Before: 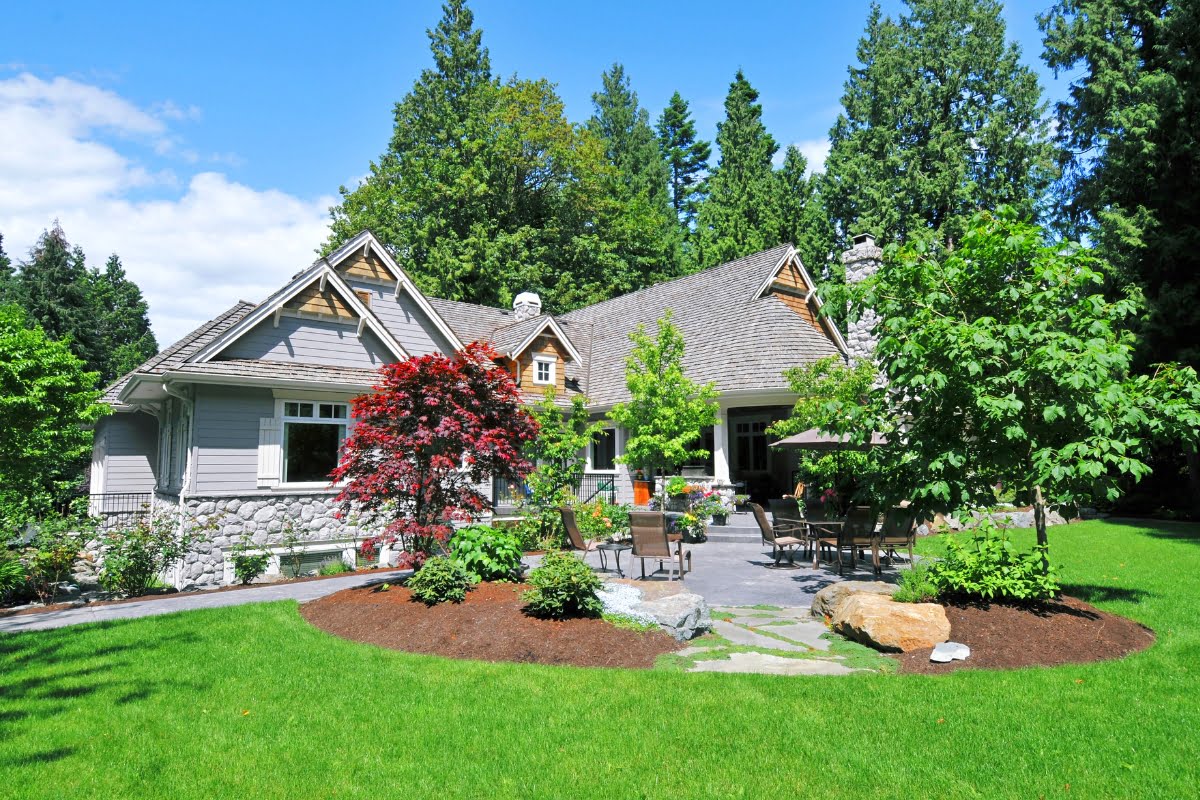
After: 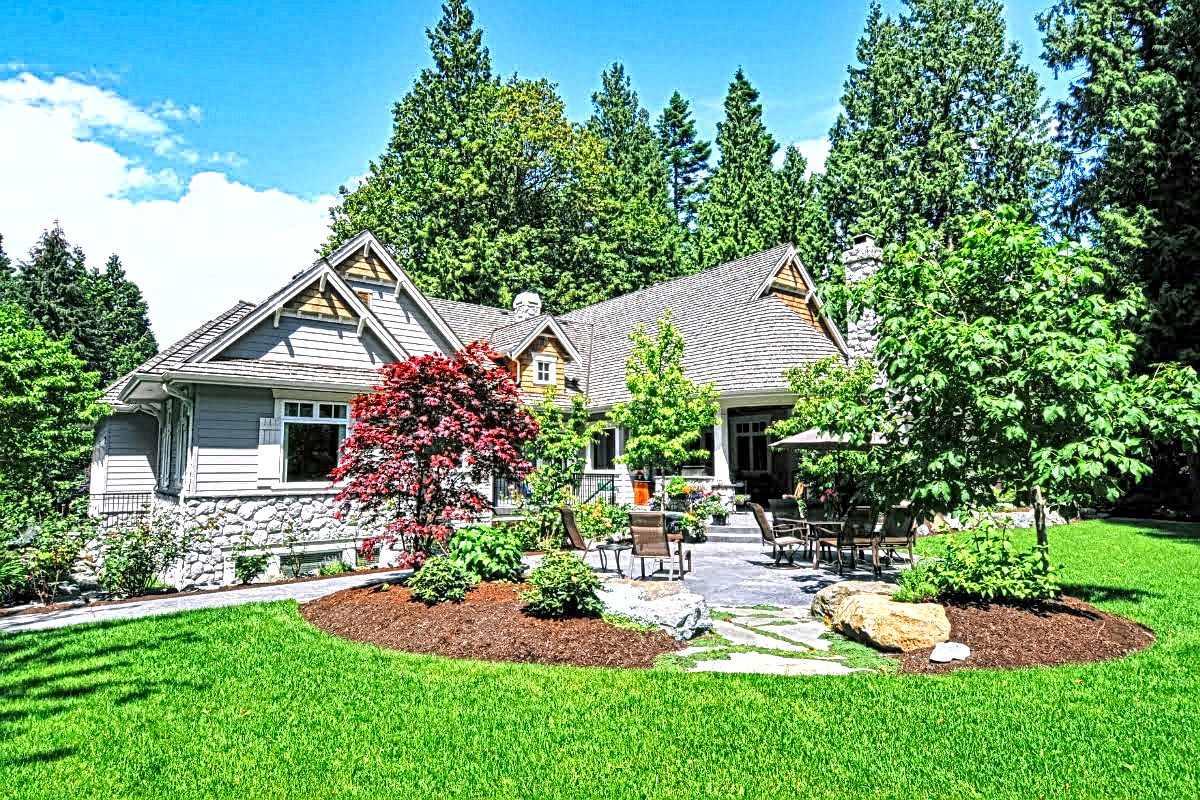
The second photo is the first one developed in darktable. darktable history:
local contrast: mode bilateral grid, contrast 20, coarseness 3, detail 299%, midtone range 0.2
exposure: exposure 0.607 EV, compensate exposure bias true, compensate highlight preservation false
shadows and highlights: shadows 43.45, white point adjustment -1.31, soften with gaussian
